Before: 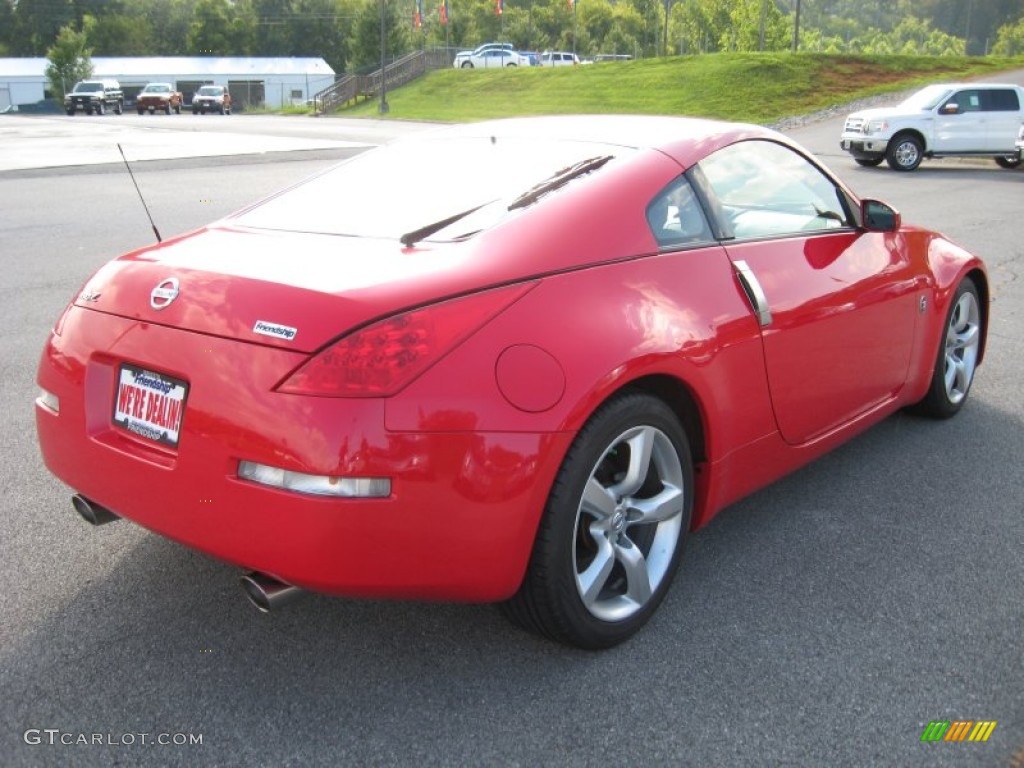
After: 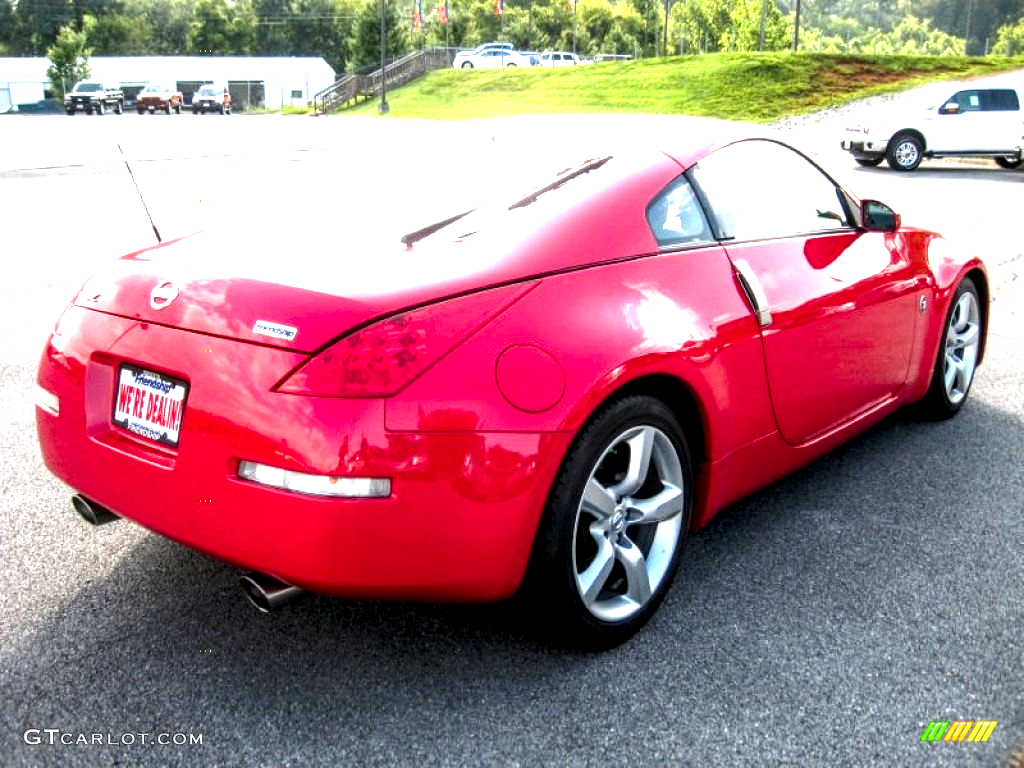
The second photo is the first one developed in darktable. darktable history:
local contrast: highlights 22%, shadows 71%, detail 170%
contrast brightness saturation: contrast 0.116, brightness -0.119, saturation 0.202
tone equalizer: -8 EV -1.11 EV, -7 EV -1.01 EV, -6 EV -0.865 EV, -5 EV -0.577 EV, -3 EV 0.571 EV, -2 EV 0.885 EV, -1 EV 1 EV, +0 EV 1.07 EV
